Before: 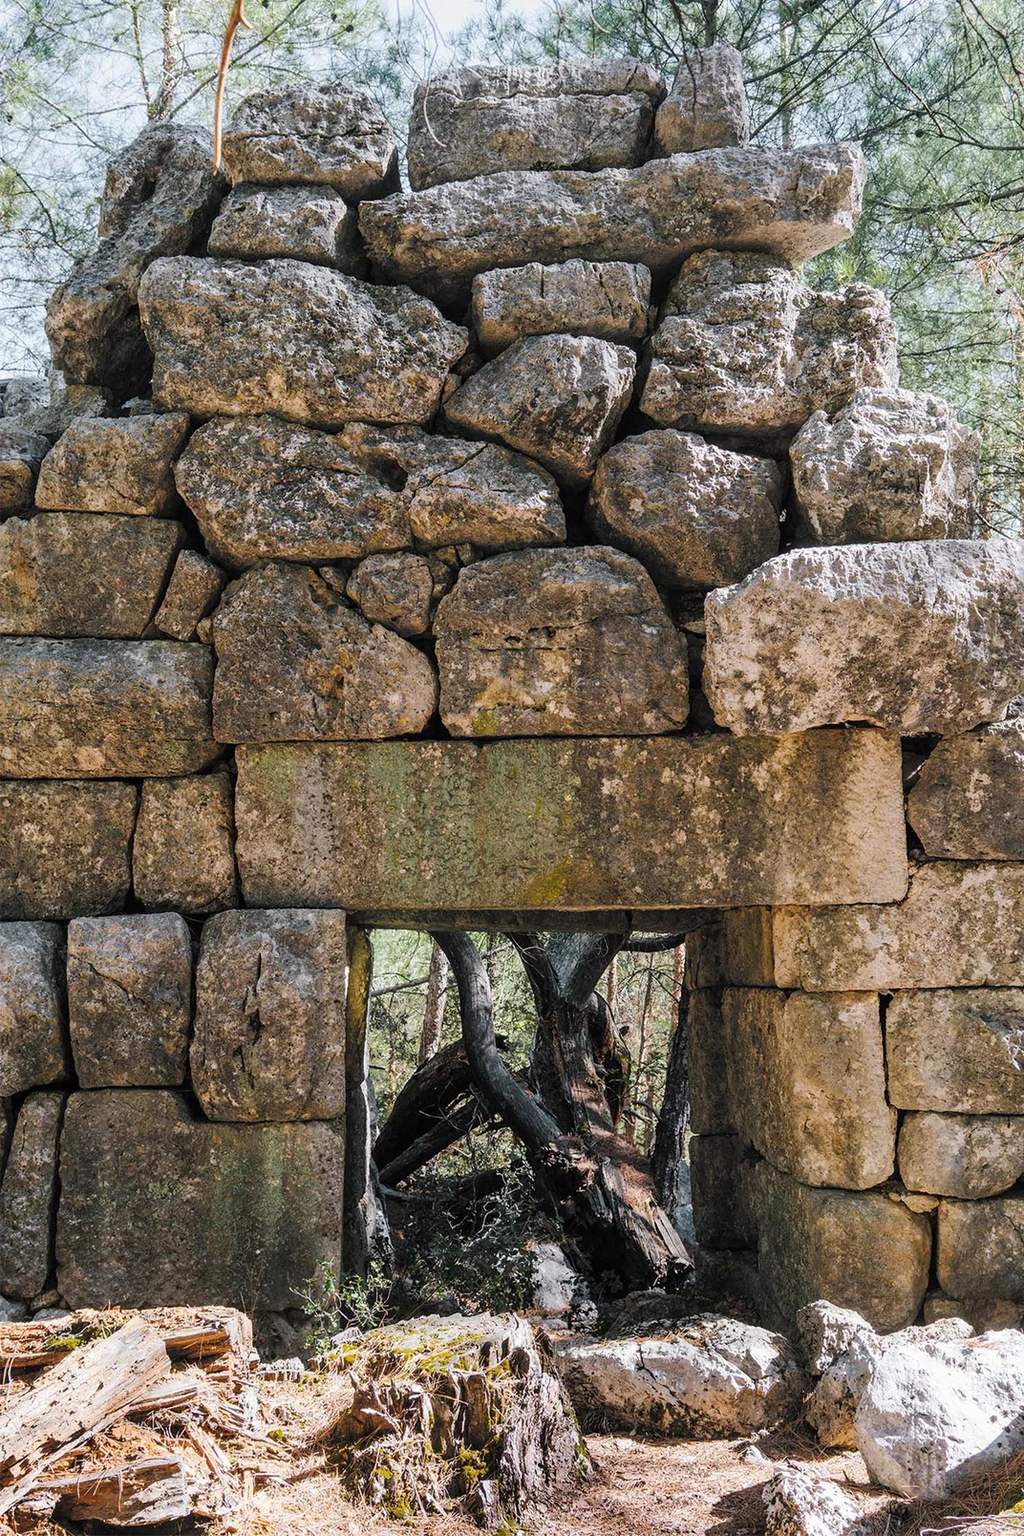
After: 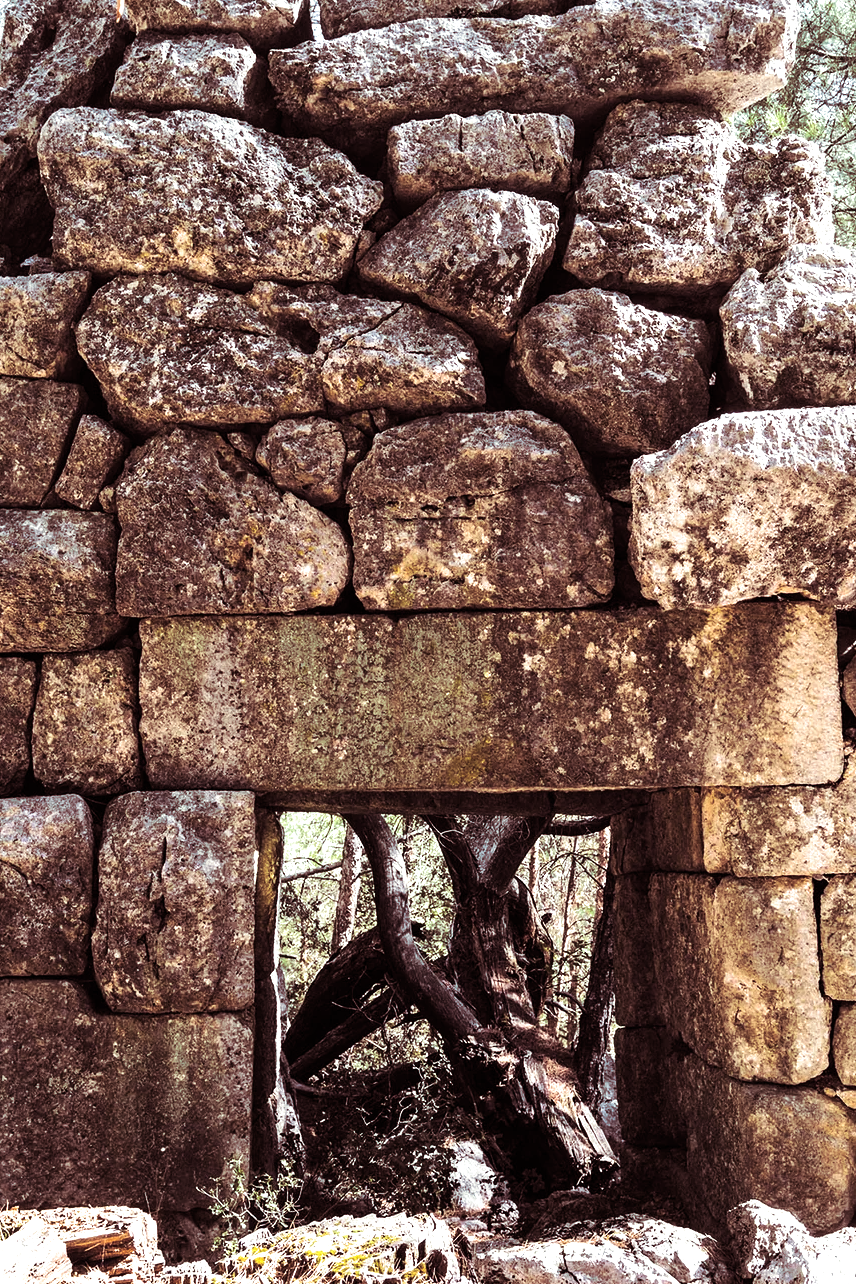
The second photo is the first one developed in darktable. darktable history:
crop and rotate: left 10.071%, top 10.071%, right 10.02%, bottom 10.02%
tone equalizer: -8 EV -1.08 EV, -7 EV -1.01 EV, -6 EV -0.867 EV, -5 EV -0.578 EV, -3 EV 0.578 EV, -2 EV 0.867 EV, -1 EV 1.01 EV, +0 EV 1.08 EV, edges refinement/feathering 500, mask exposure compensation -1.57 EV, preserve details no
split-toning: on, module defaults
